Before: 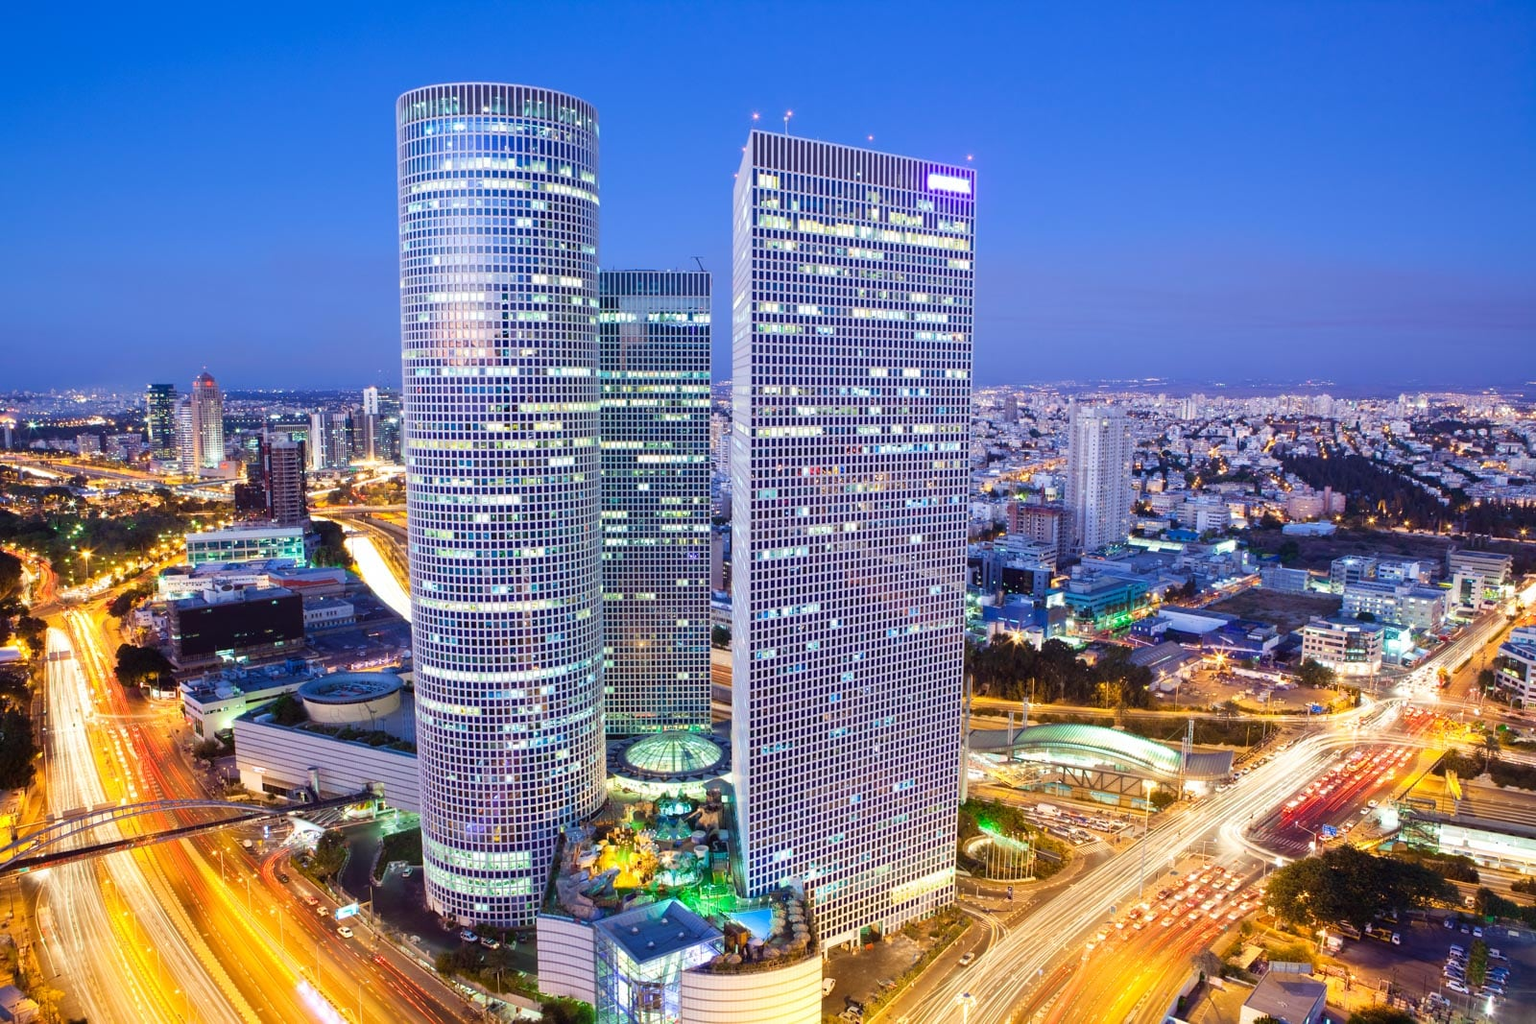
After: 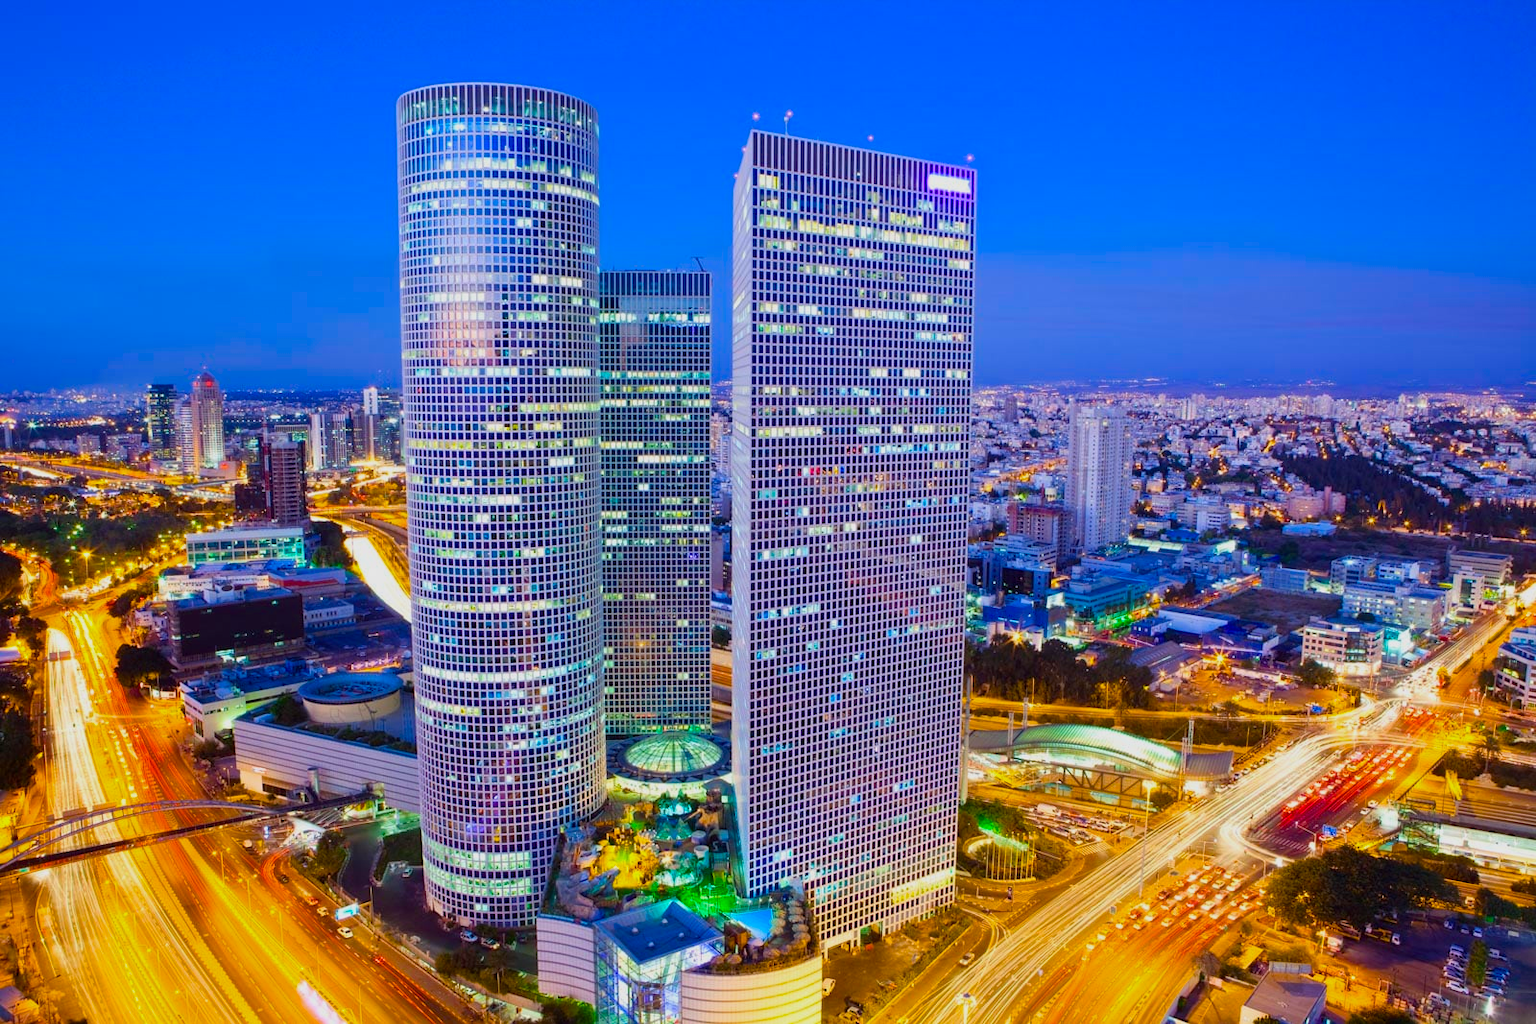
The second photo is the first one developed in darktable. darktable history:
color balance rgb: linear chroma grading › global chroma 15%, perceptual saturation grading › global saturation 30%
shadows and highlights: radius 121.13, shadows 21.4, white point adjustment -9.72, highlights -14.39, soften with gaussian
